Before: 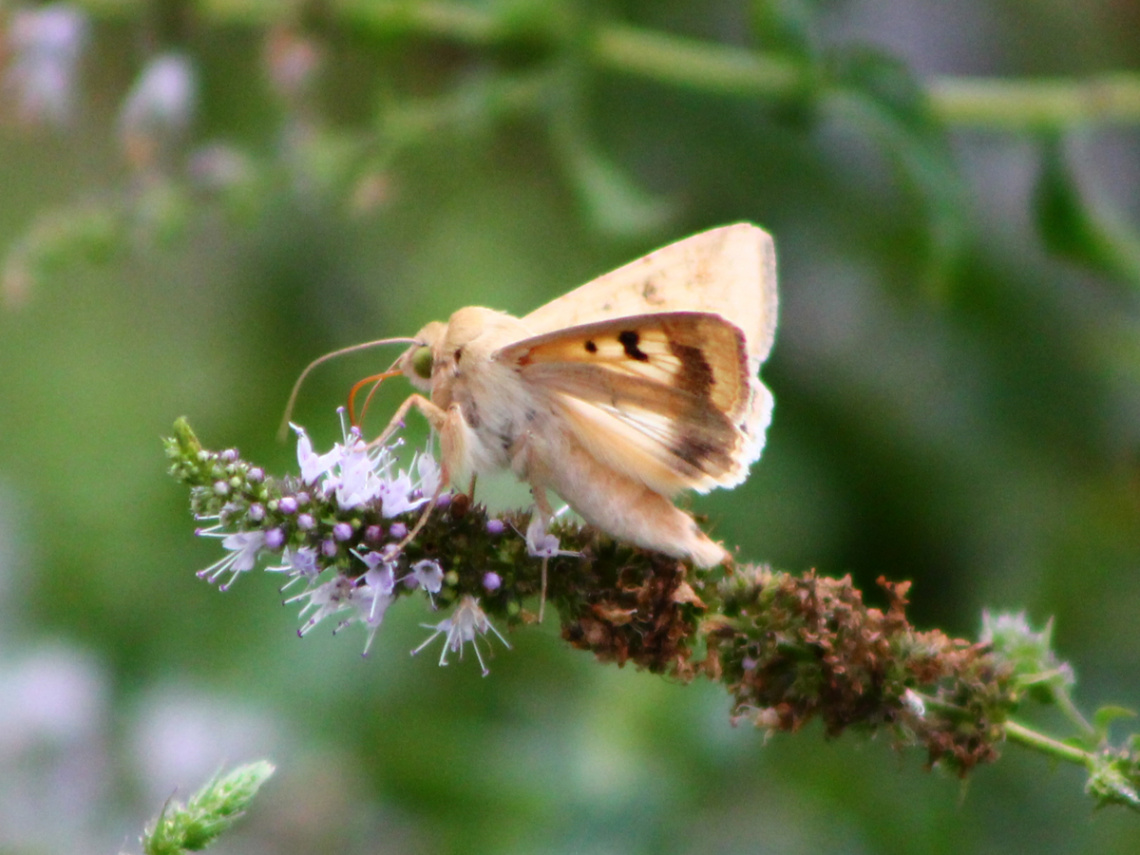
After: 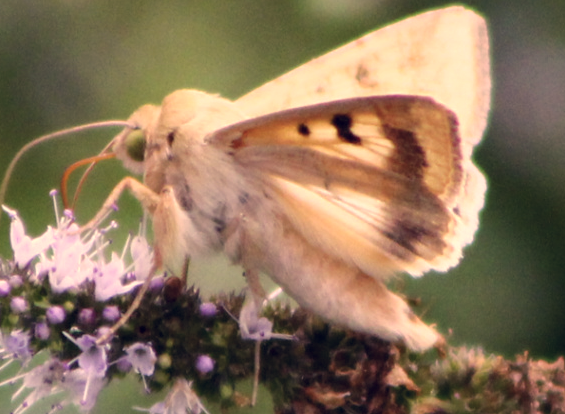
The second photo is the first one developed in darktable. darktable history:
local contrast: highlights 104%, shadows 100%, detail 119%, midtone range 0.2
crop: left 25.251%, top 25.446%, right 25.183%, bottom 25.562%
color correction: highlights a* 19.81, highlights b* 28.09, shadows a* 3.39, shadows b* -17.41, saturation 0.747
